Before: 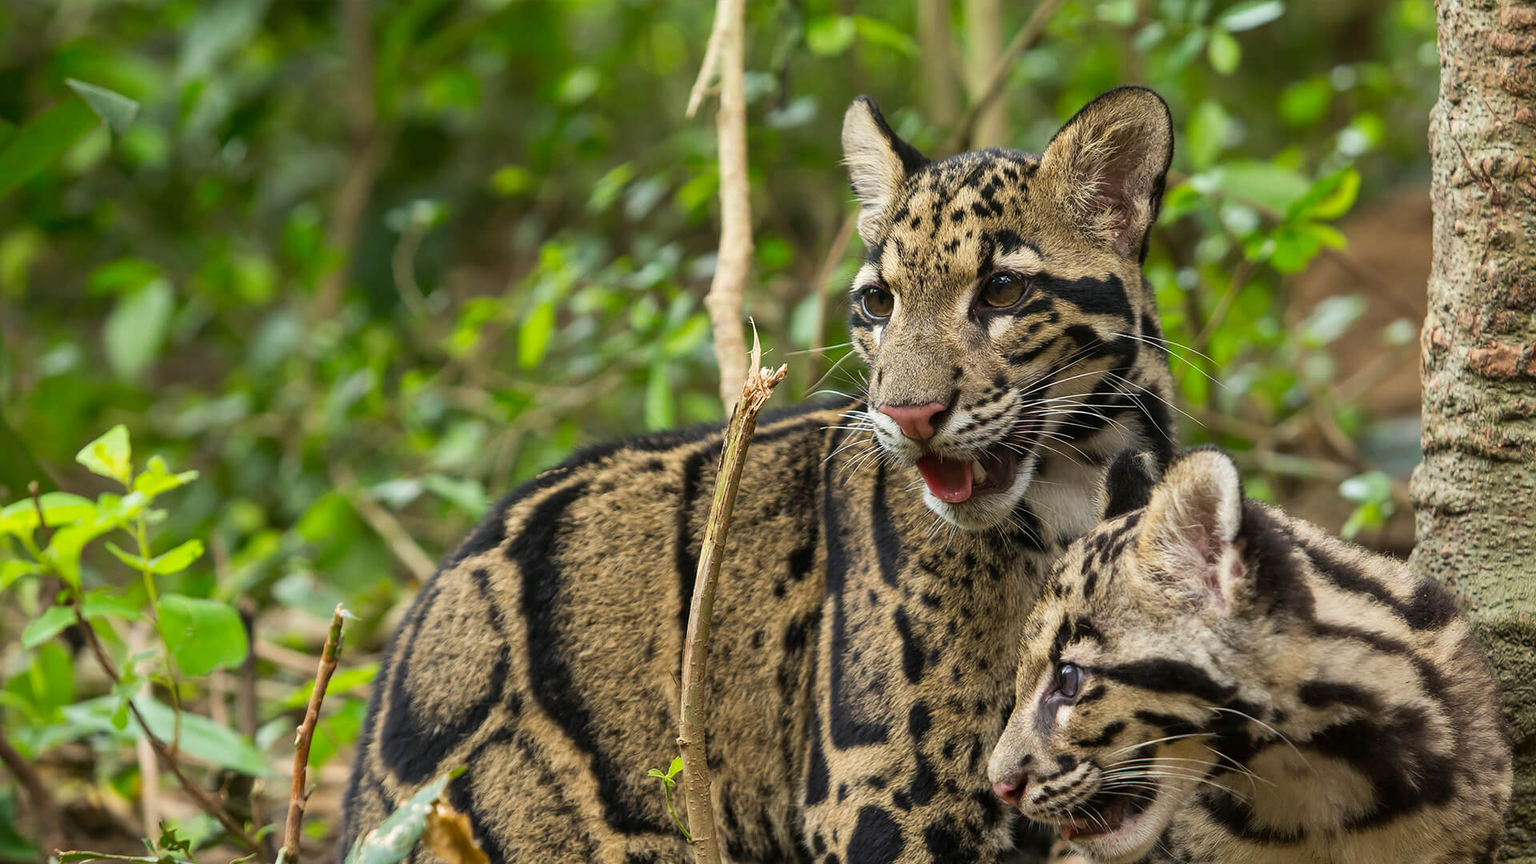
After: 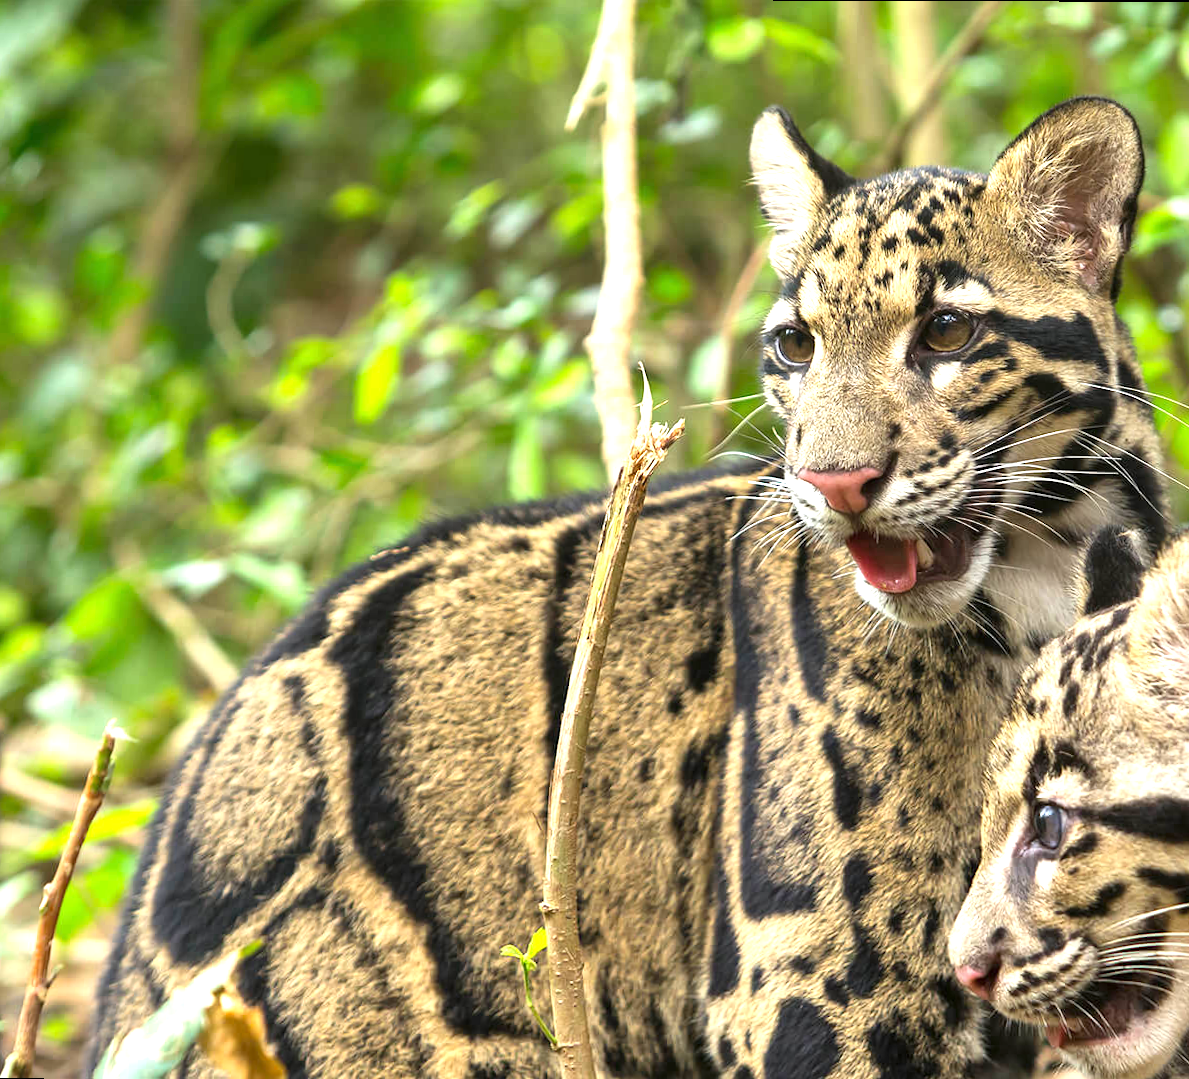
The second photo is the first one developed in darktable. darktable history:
rotate and perspective: rotation 0.215°, lens shift (vertical) -0.139, crop left 0.069, crop right 0.939, crop top 0.002, crop bottom 0.996
crop and rotate: left 12.648%, right 20.685%
exposure: exposure 1.2 EV, compensate highlight preservation false
